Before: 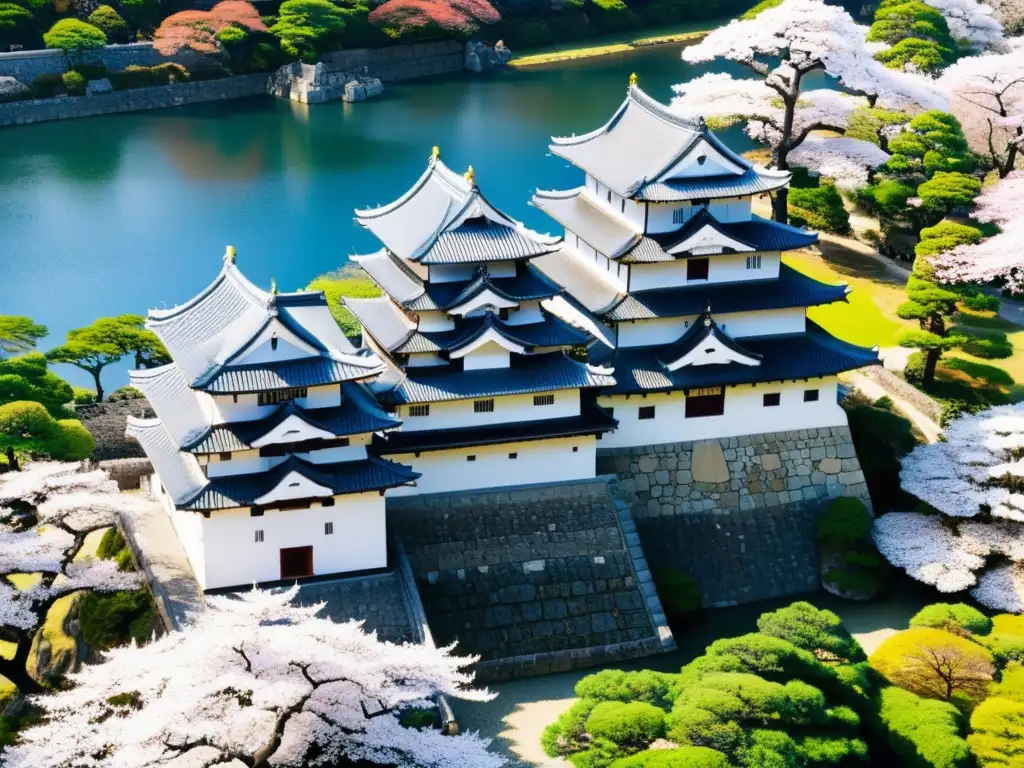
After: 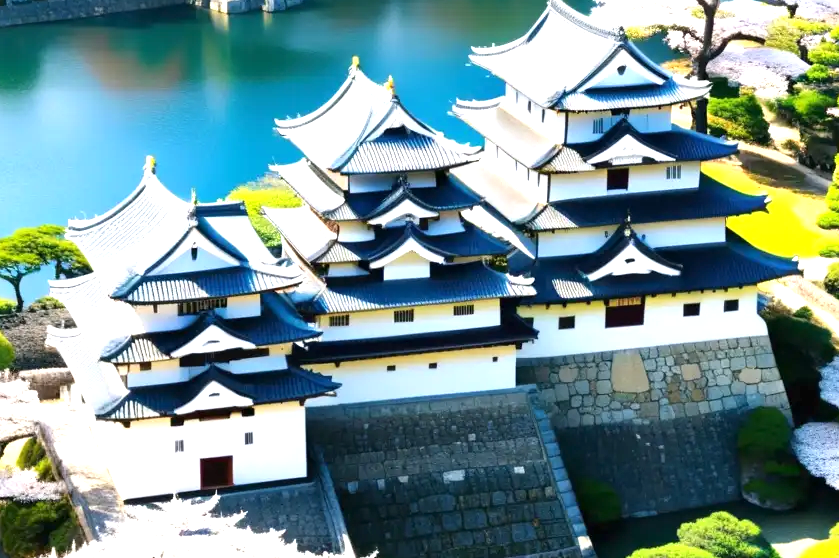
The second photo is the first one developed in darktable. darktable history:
exposure: exposure 0.785 EV, compensate highlight preservation false
crop: left 7.856%, top 11.836%, right 10.12%, bottom 15.387%
